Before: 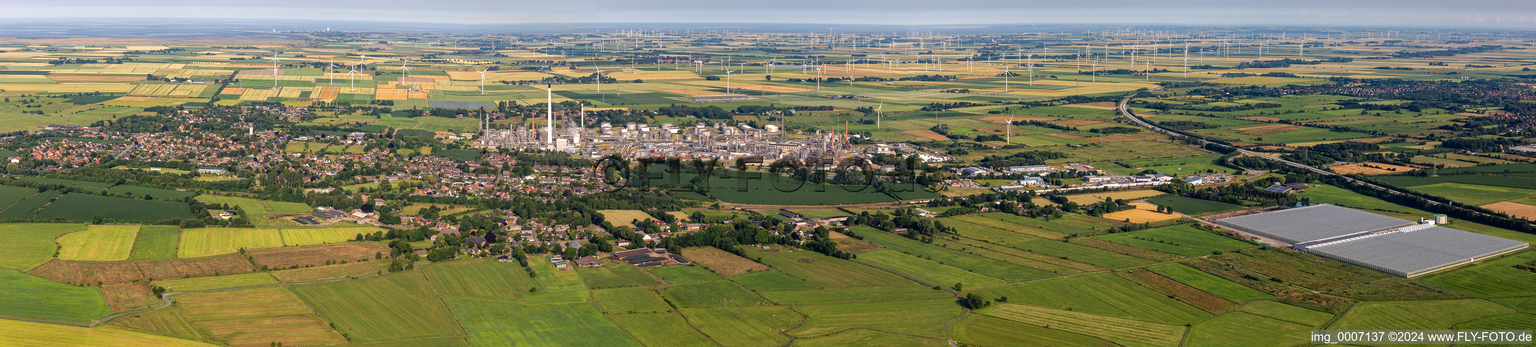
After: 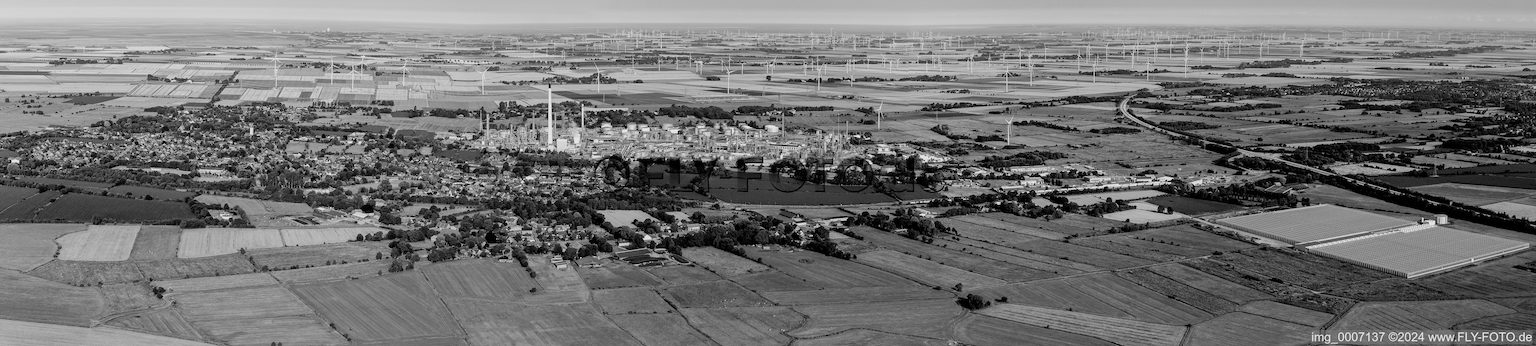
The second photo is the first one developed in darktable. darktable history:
filmic rgb: black relative exposure -5 EV, hardness 2.88, contrast 1.3
monochrome: on, module defaults
